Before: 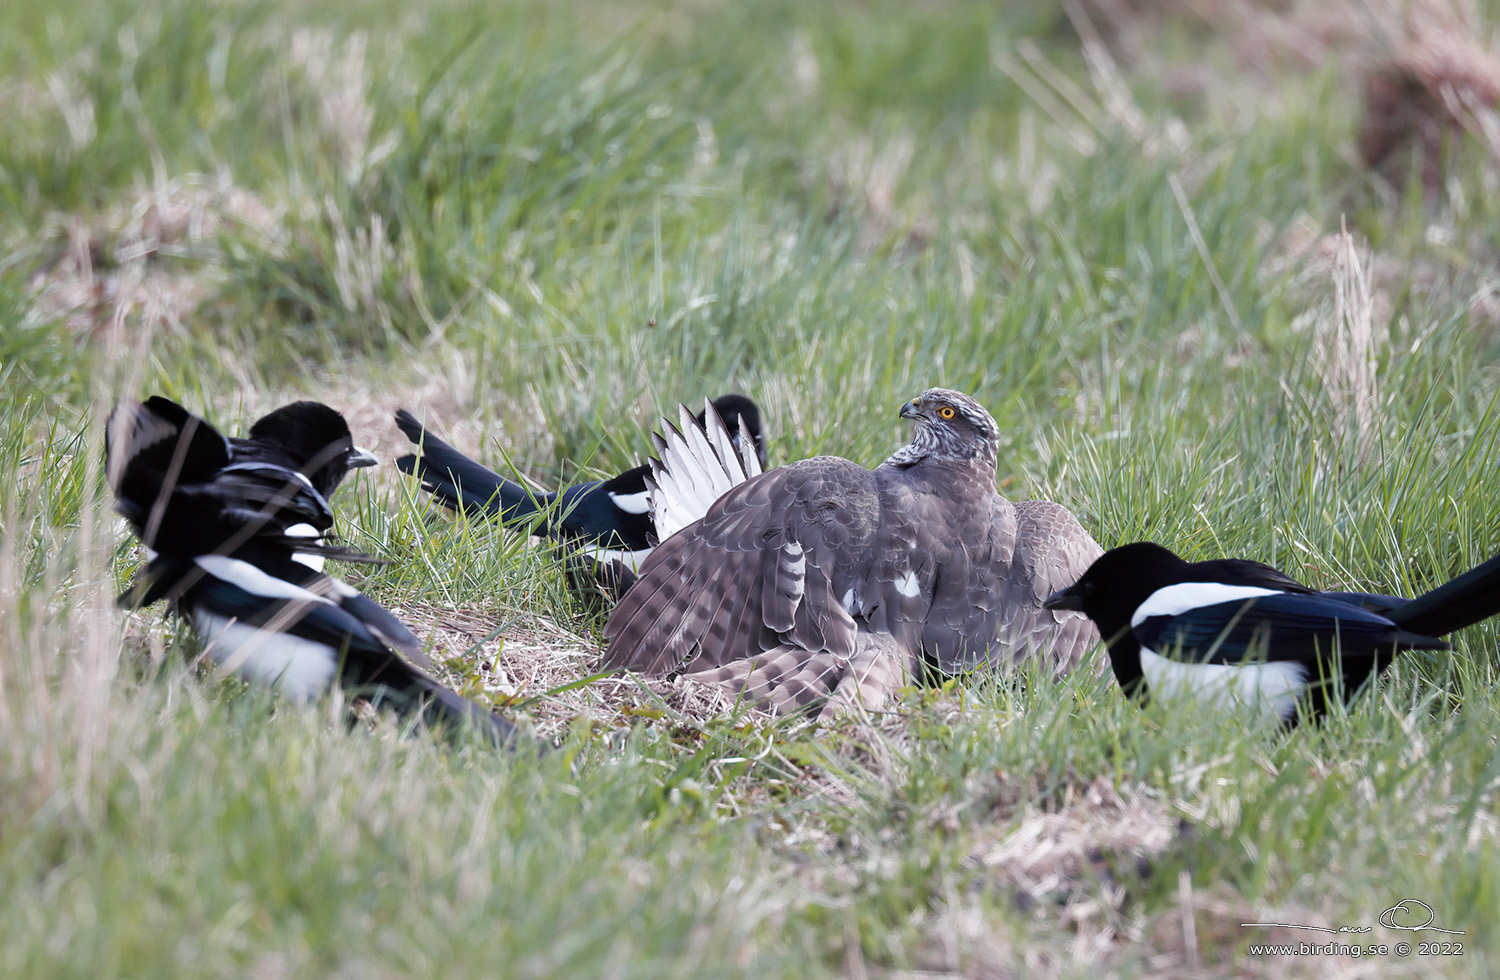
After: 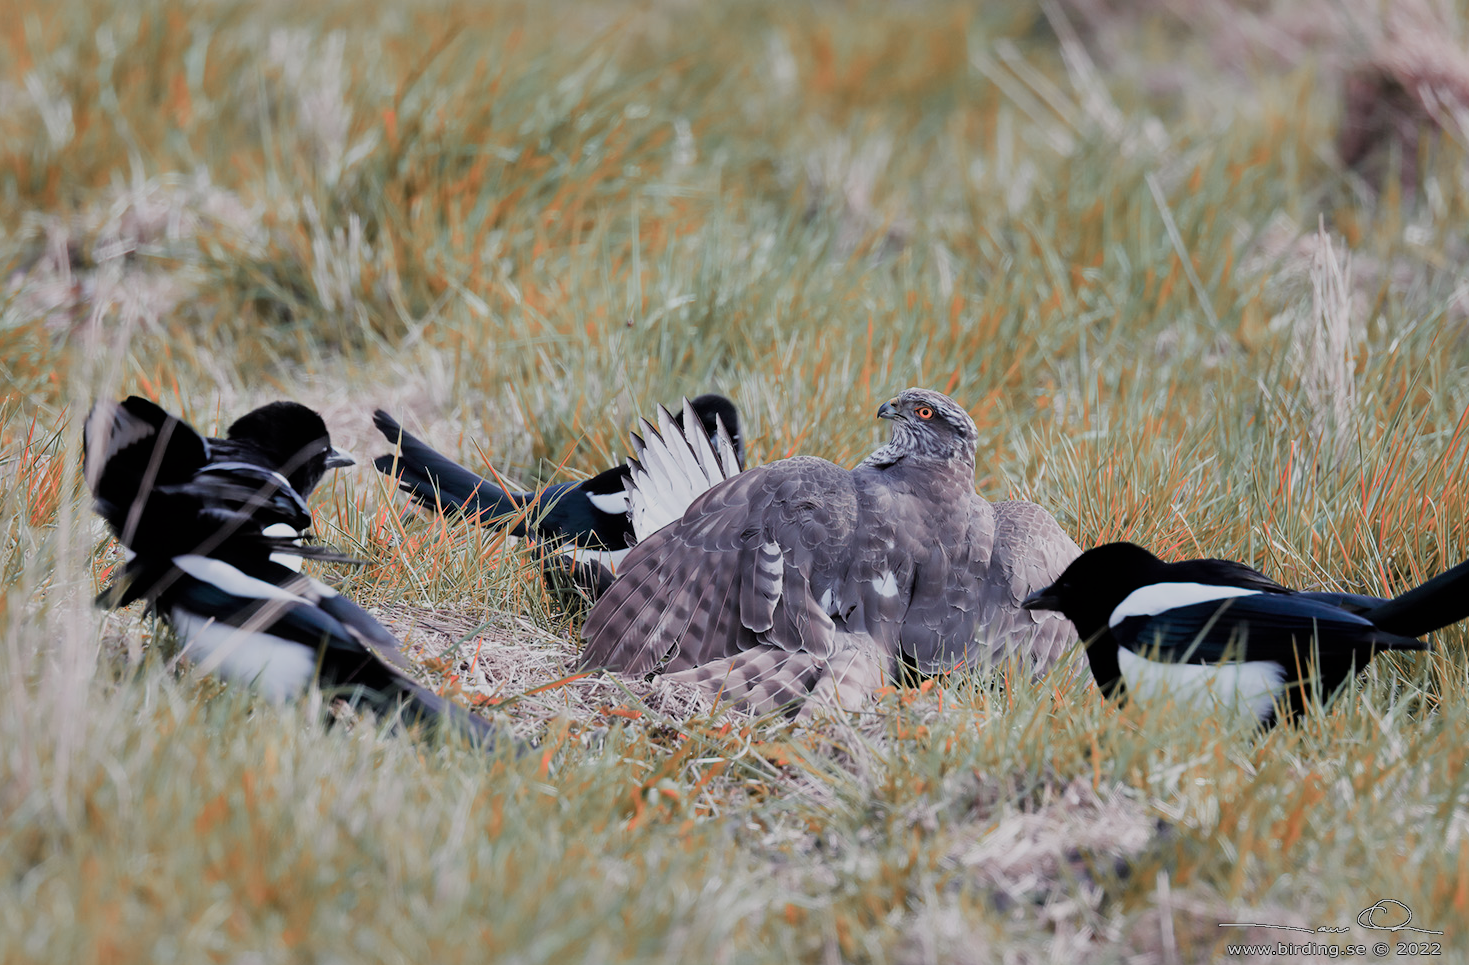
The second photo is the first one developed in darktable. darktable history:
shadows and highlights: radius 106.89, shadows 23.45, highlights -58.86, low approximation 0.01, soften with gaussian
color zones: curves: ch2 [(0, 0.488) (0.143, 0.417) (0.286, 0.212) (0.429, 0.179) (0.571, 0.154) (0.714, 0.415) (0.857, 0.495) (1, 0.488)]
crop and rotate: left 1.526%, right 0.528%, bottom 1.521%
filmic rgb: black relative exposure -7.65 EV, white relative exposure 4.56 EV, hardness 3.61
